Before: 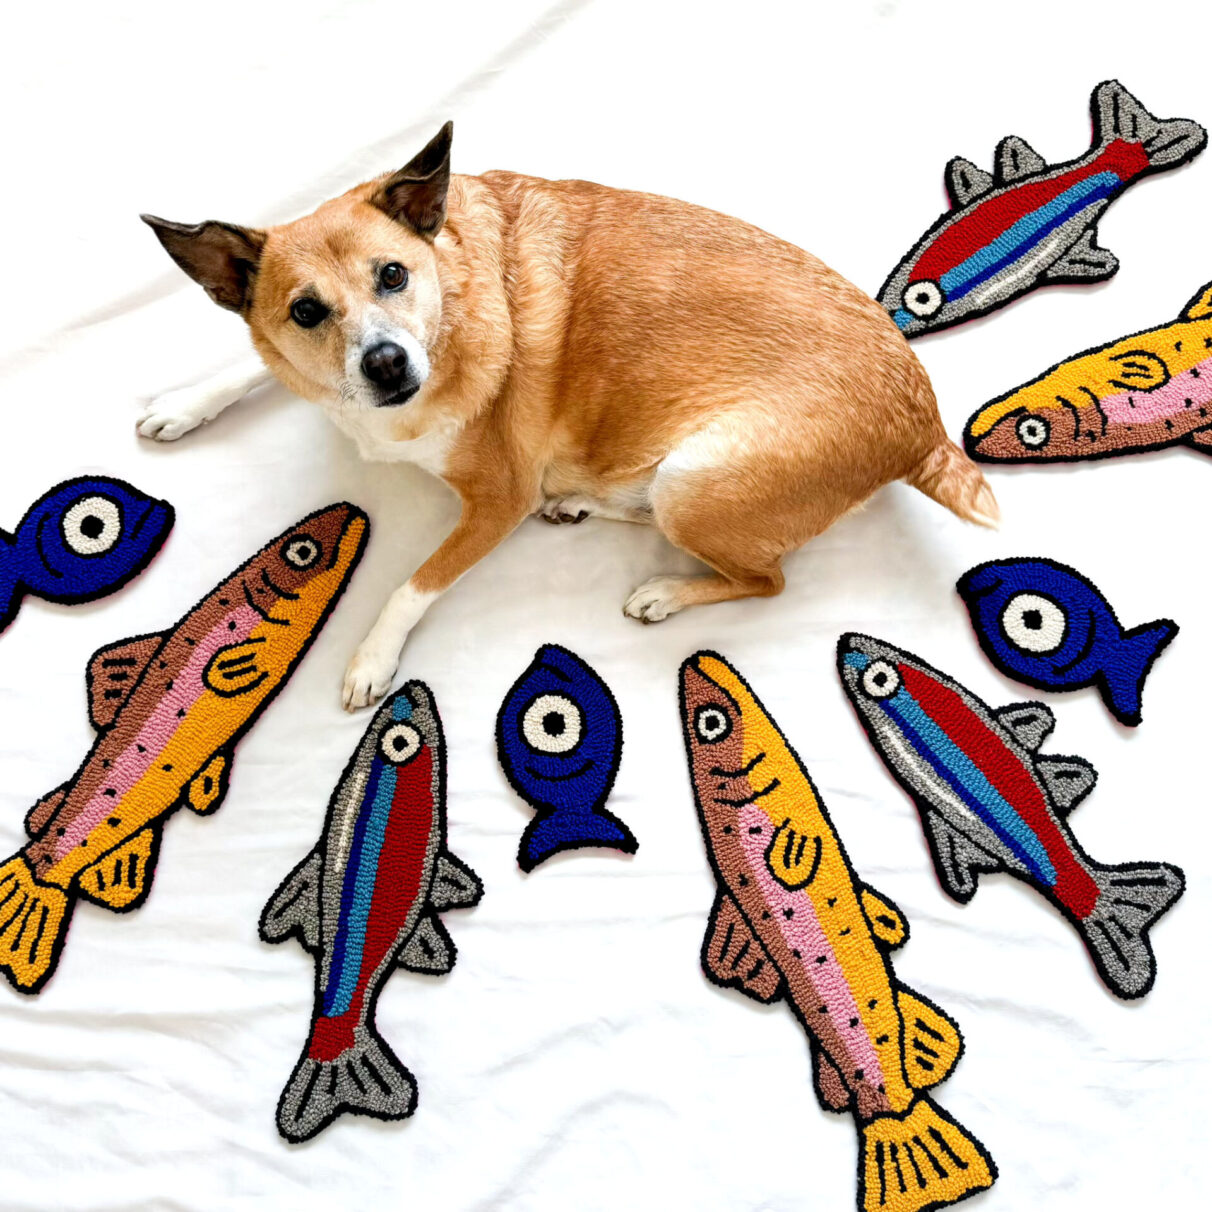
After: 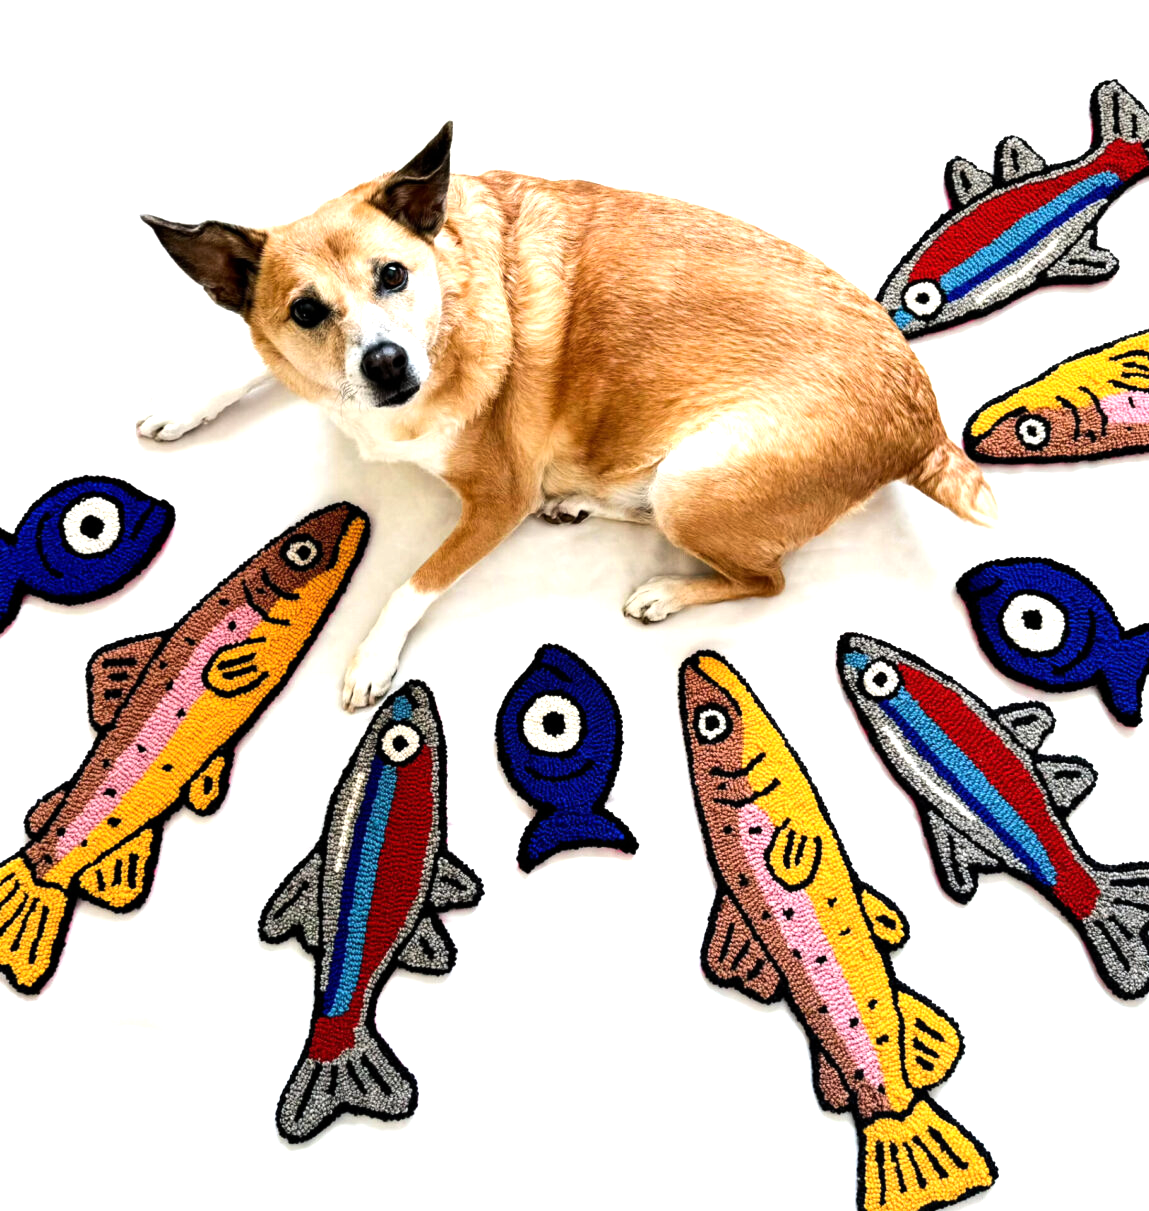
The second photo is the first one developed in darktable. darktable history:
crop and rotate: right 5.167%
tone equalizer: -8 EV -0.75 EV, -7 EV -0.7 EV, -6 EV -0.6 EV, -5 EV -0.4 EV, -3 EV 0.4 EV, -2 EV 0.6 EV, -1 EV 0.7 EV, +0 EV 0.75 EV, edges refinement/feathering 500, mask exposure compensation -1.57 EV, preserve details no
